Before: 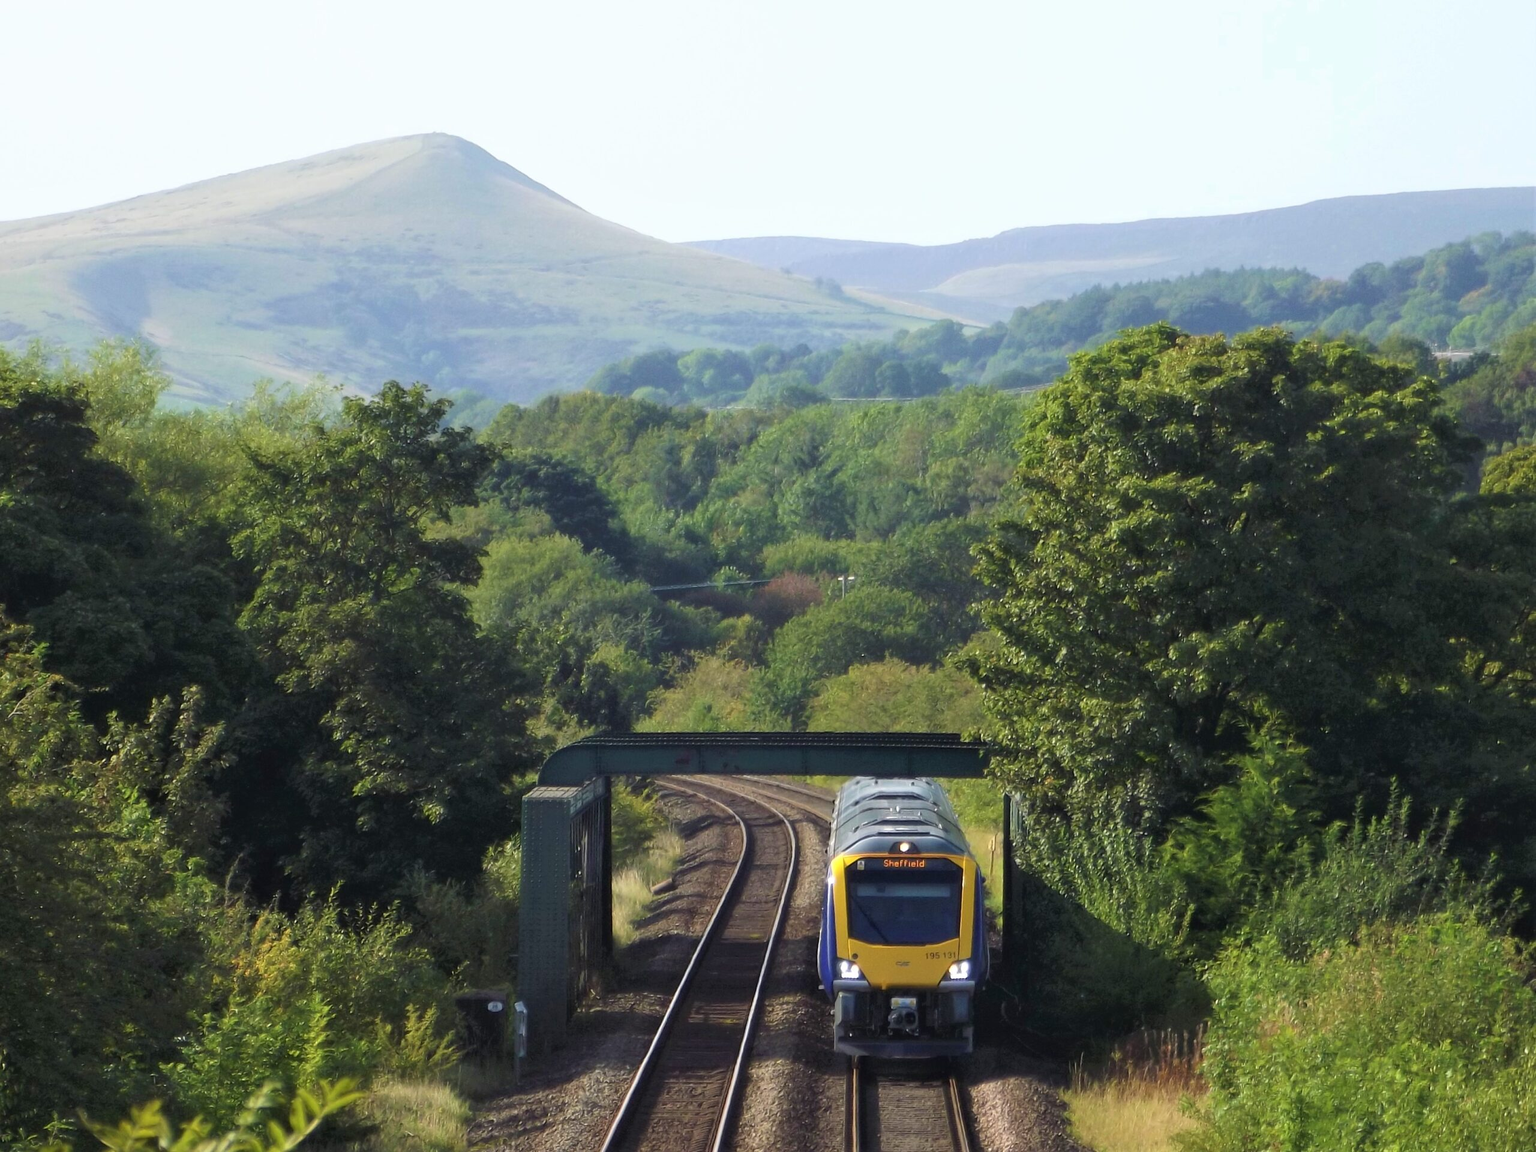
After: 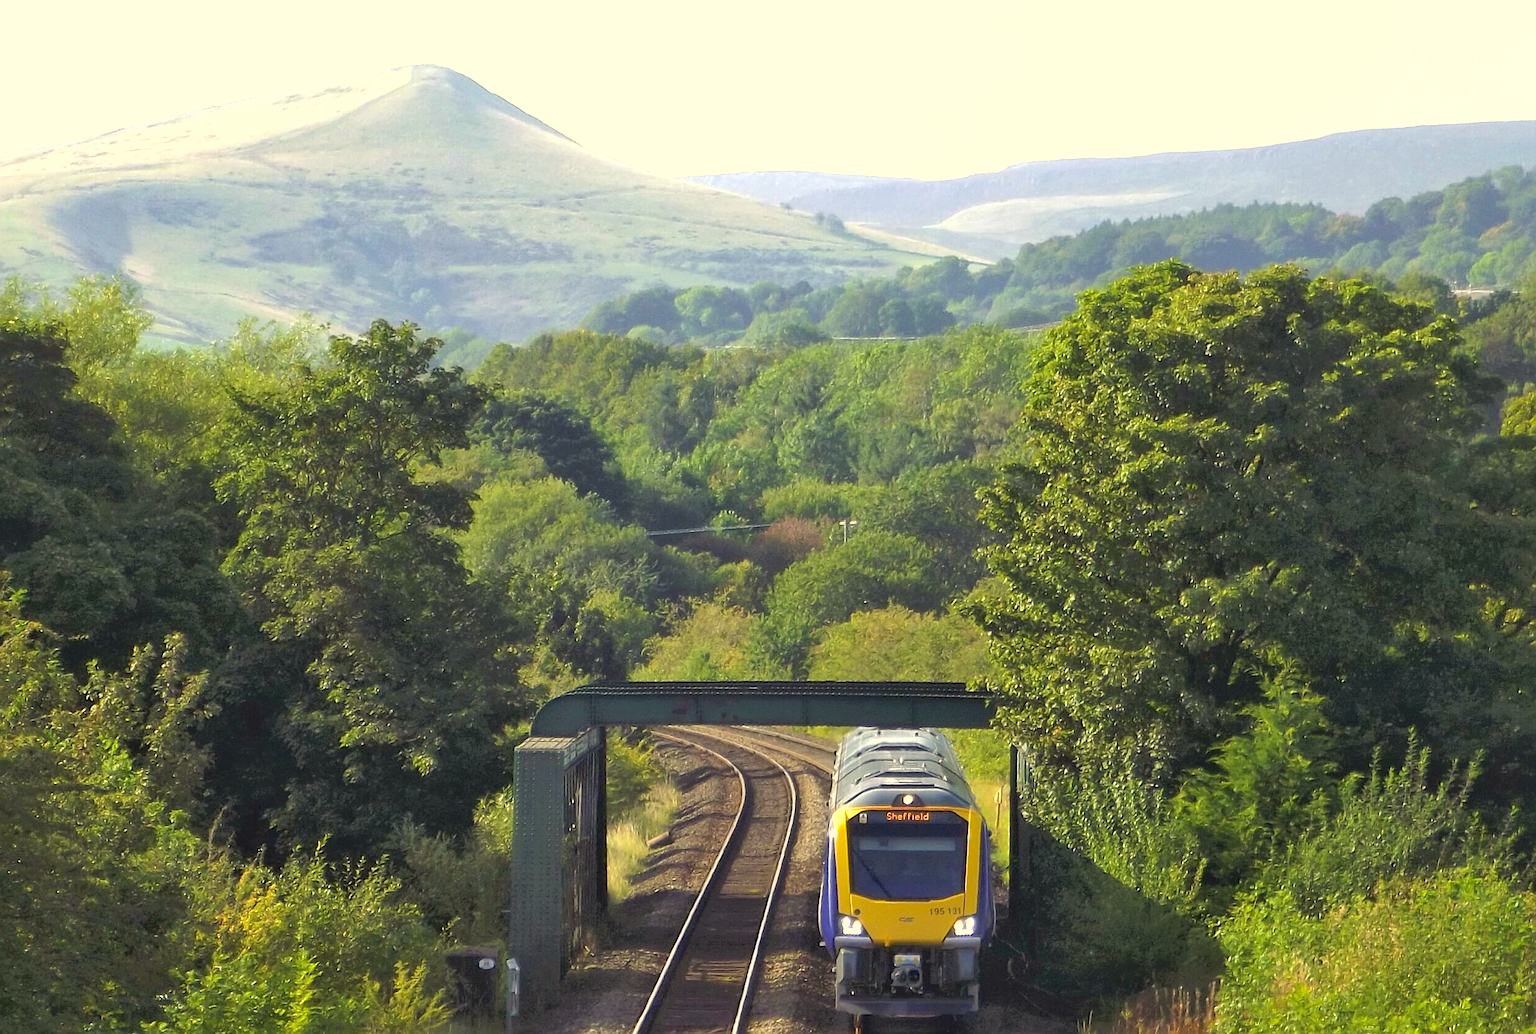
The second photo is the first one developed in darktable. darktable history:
shadows and highlights: on, module defaults
color correction: highlights a* 1.39, highlights b* 17.83
exposure: exposure 0.564 EV, compensate highlight preservation false
sharpen: on, module defaults
crop: left 1.507%, top 6.147%, right 1.379%, bottom 6.637%
